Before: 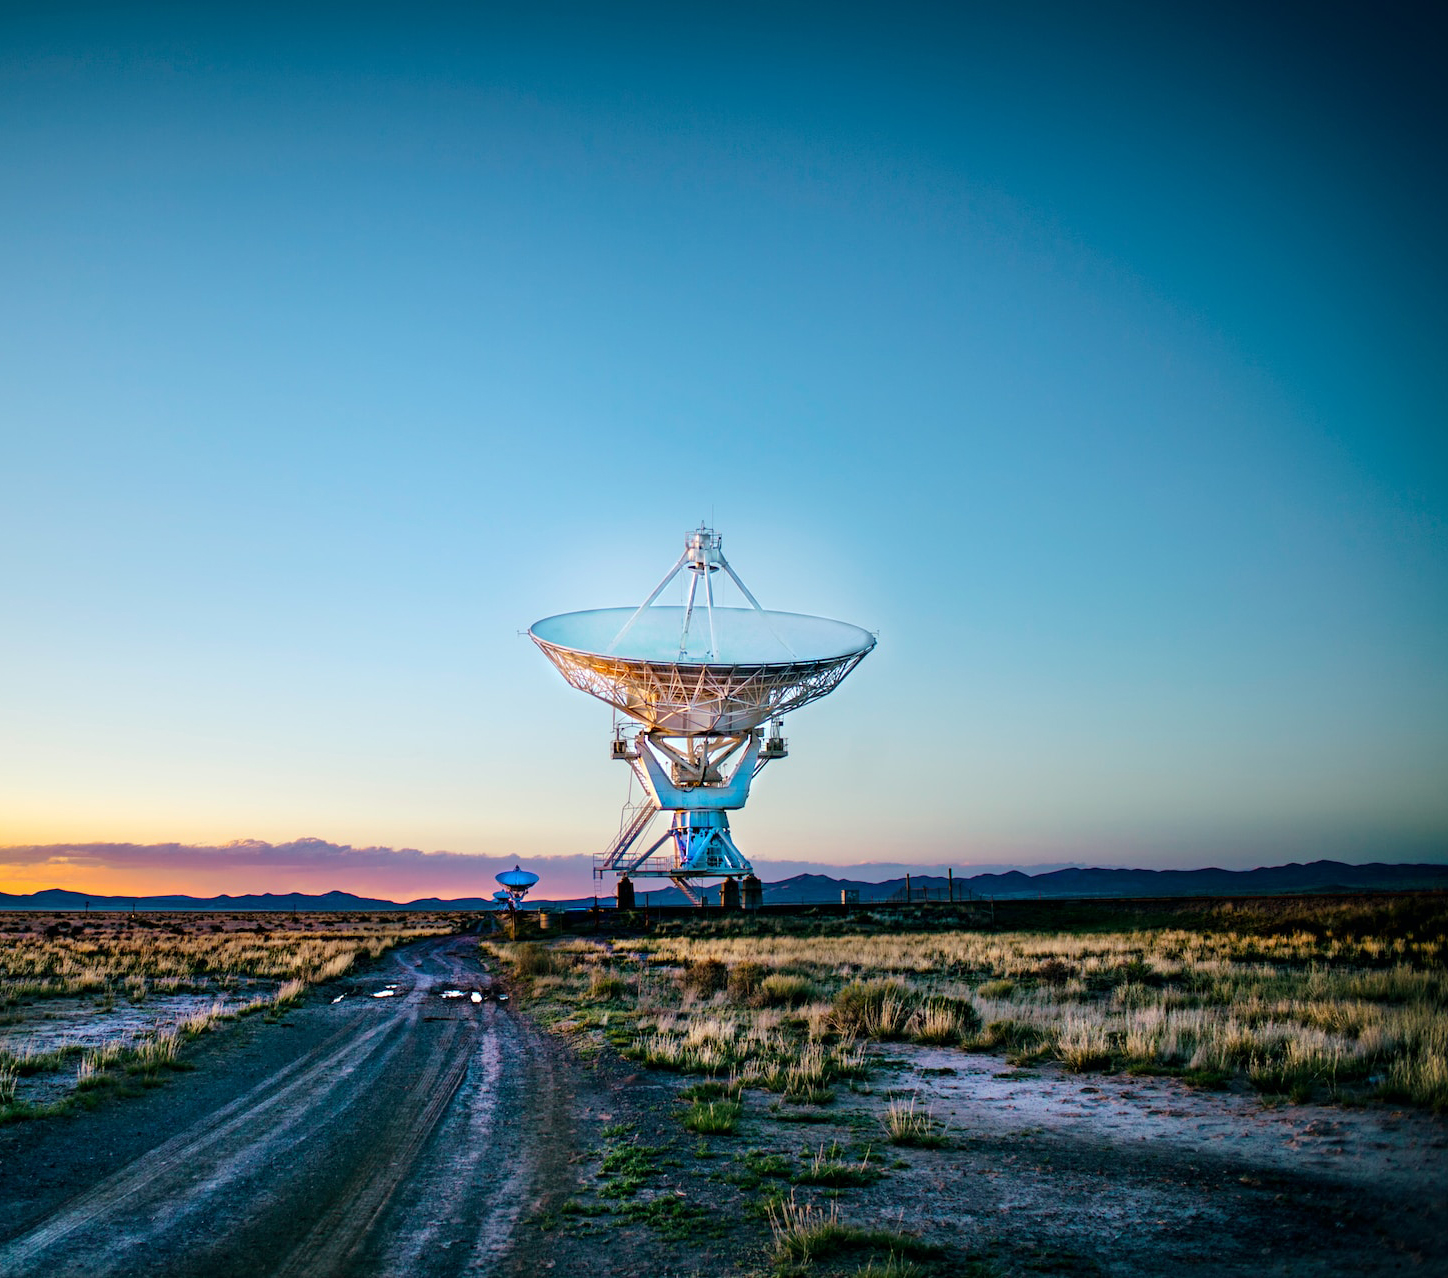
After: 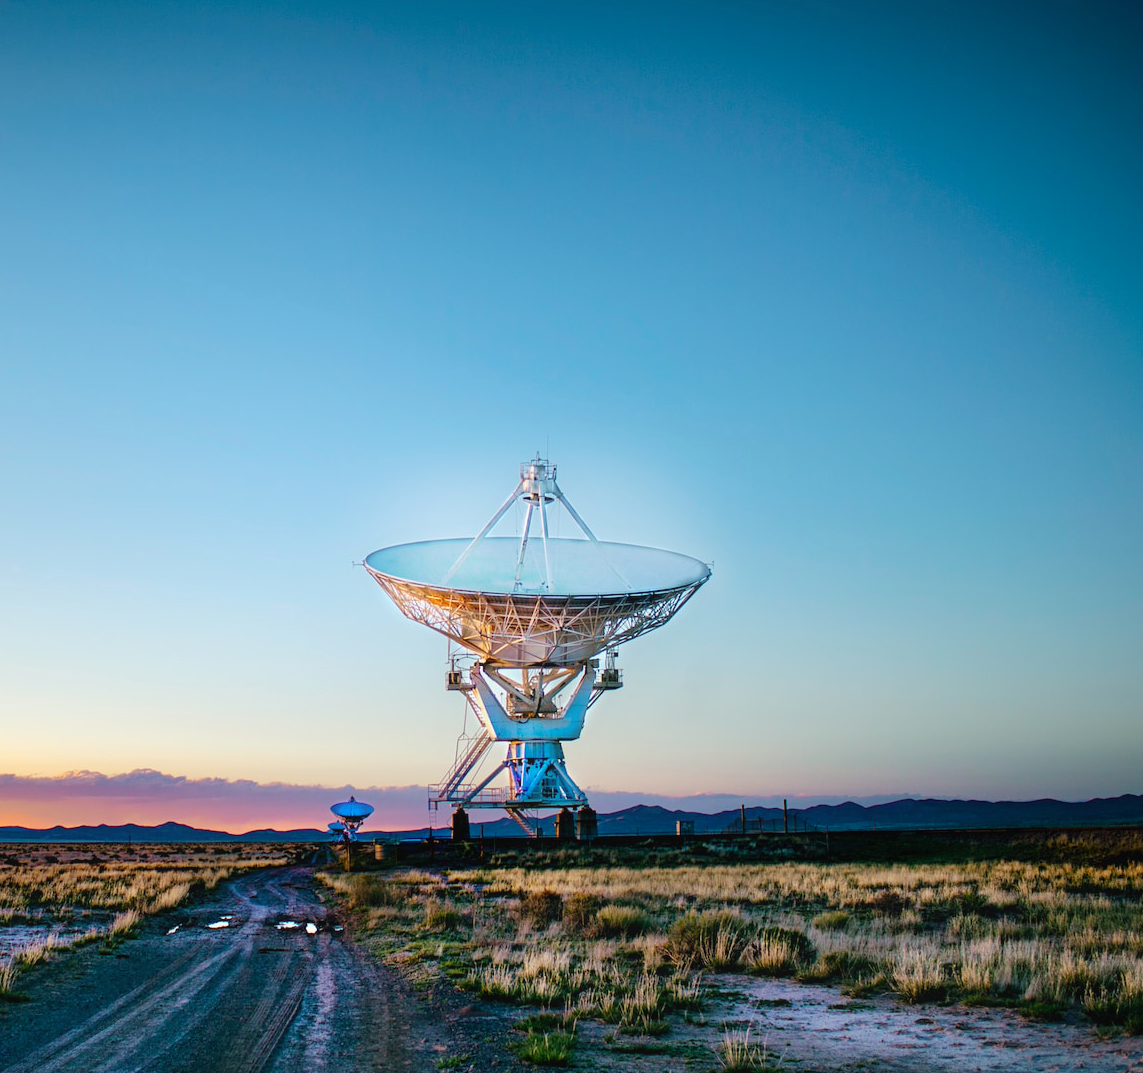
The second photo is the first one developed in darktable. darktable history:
tone equalizer: edges refinement/feathering 500, mask exposure compensation -1.57 EV, preserve details no
crop: left 11.416%, top 5.406%, right 9.583%, bottom 10.593%
contrast equalizer: octaves 7, y [[0.5, 0.488, 0.462, 0.461, 0.491, 0.5], [0.5 ×6], [0.5 ×6], [0 ×6], [0 ×6]]
